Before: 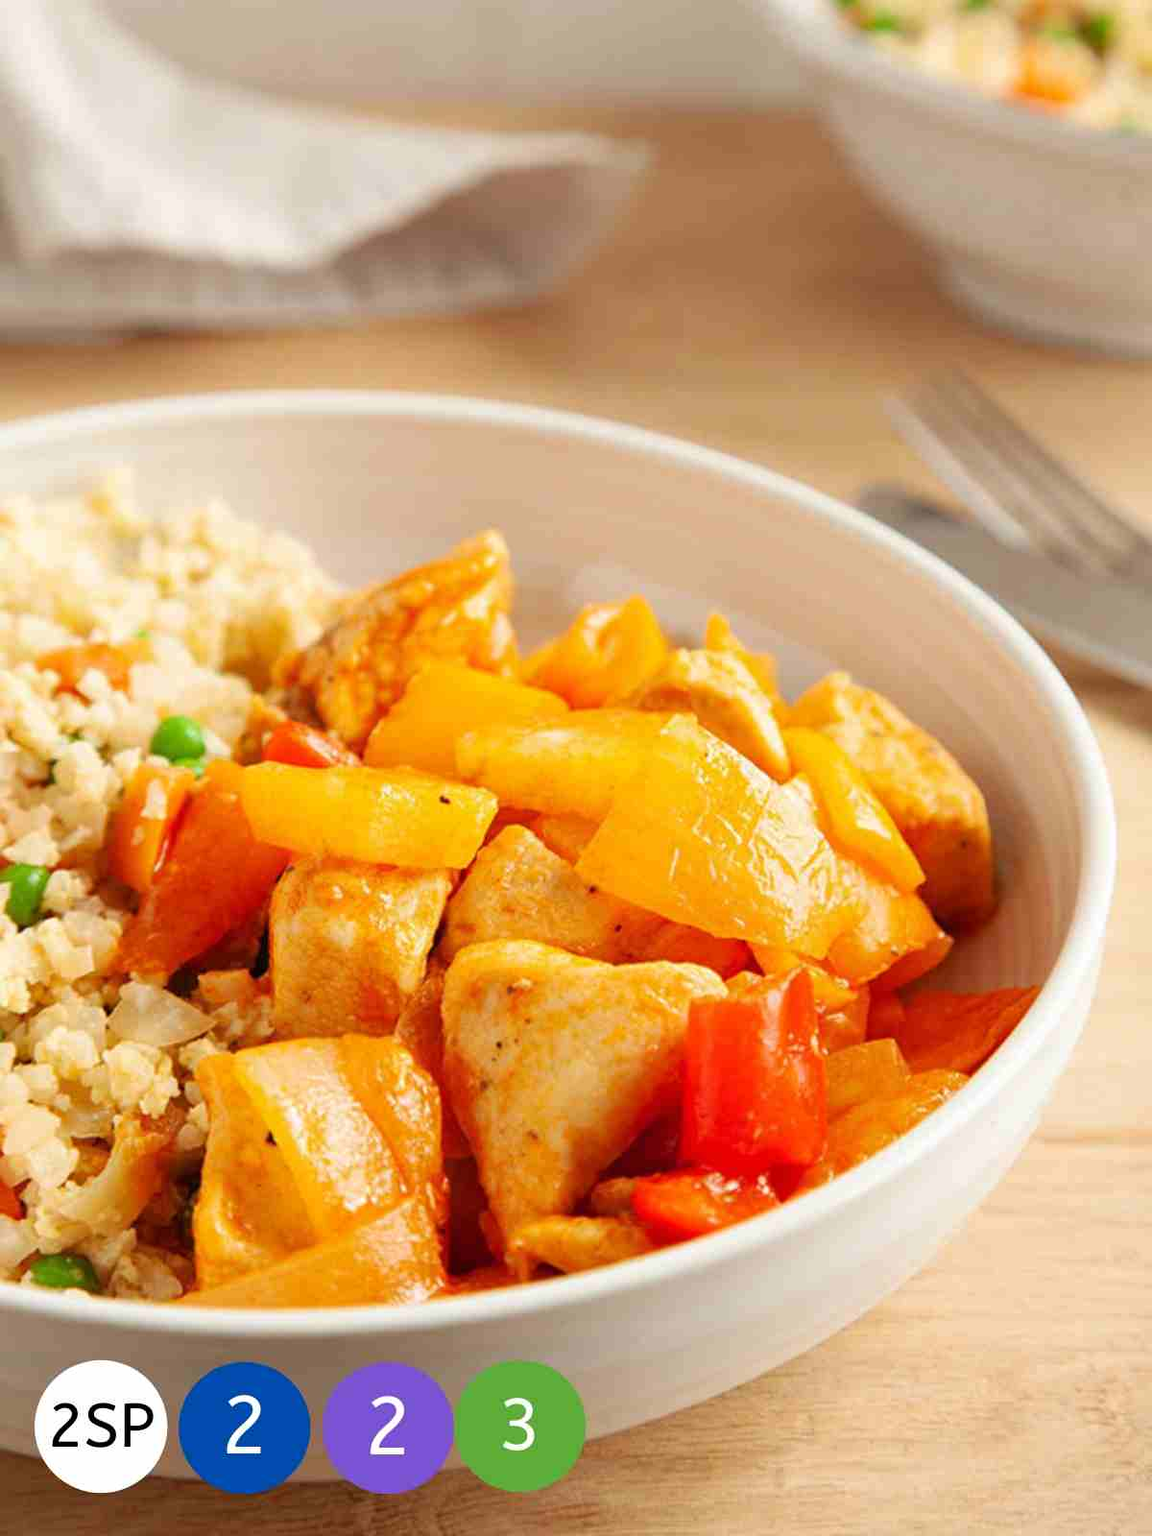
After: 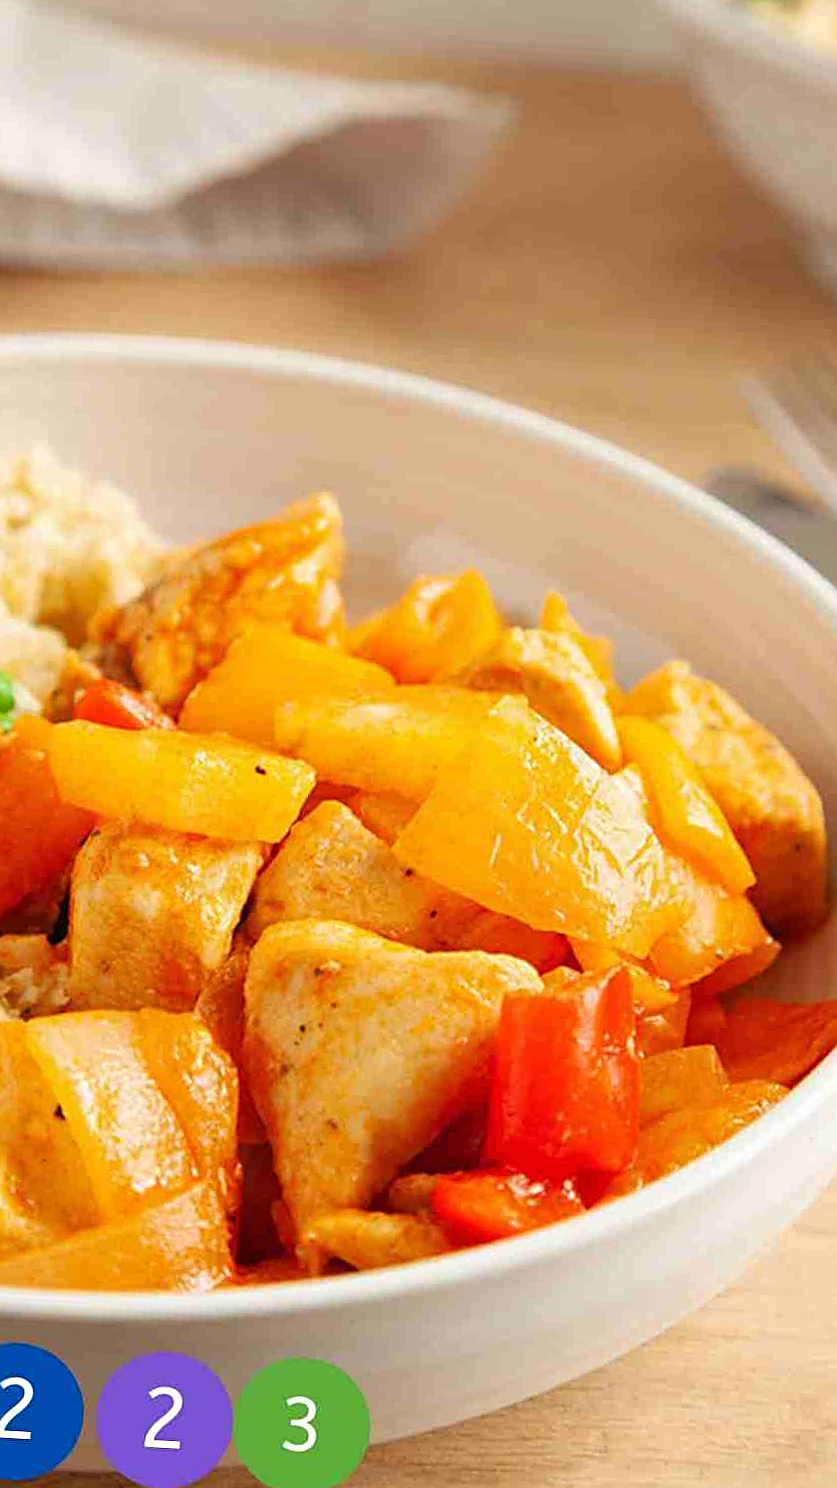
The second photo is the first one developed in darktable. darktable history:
crop and rotate: angle -3.27°, left 14.277%, top 0.028%, right 10.766%, bottom 0.028%
sharpen: on, module defaults
white balance: emerald 1
